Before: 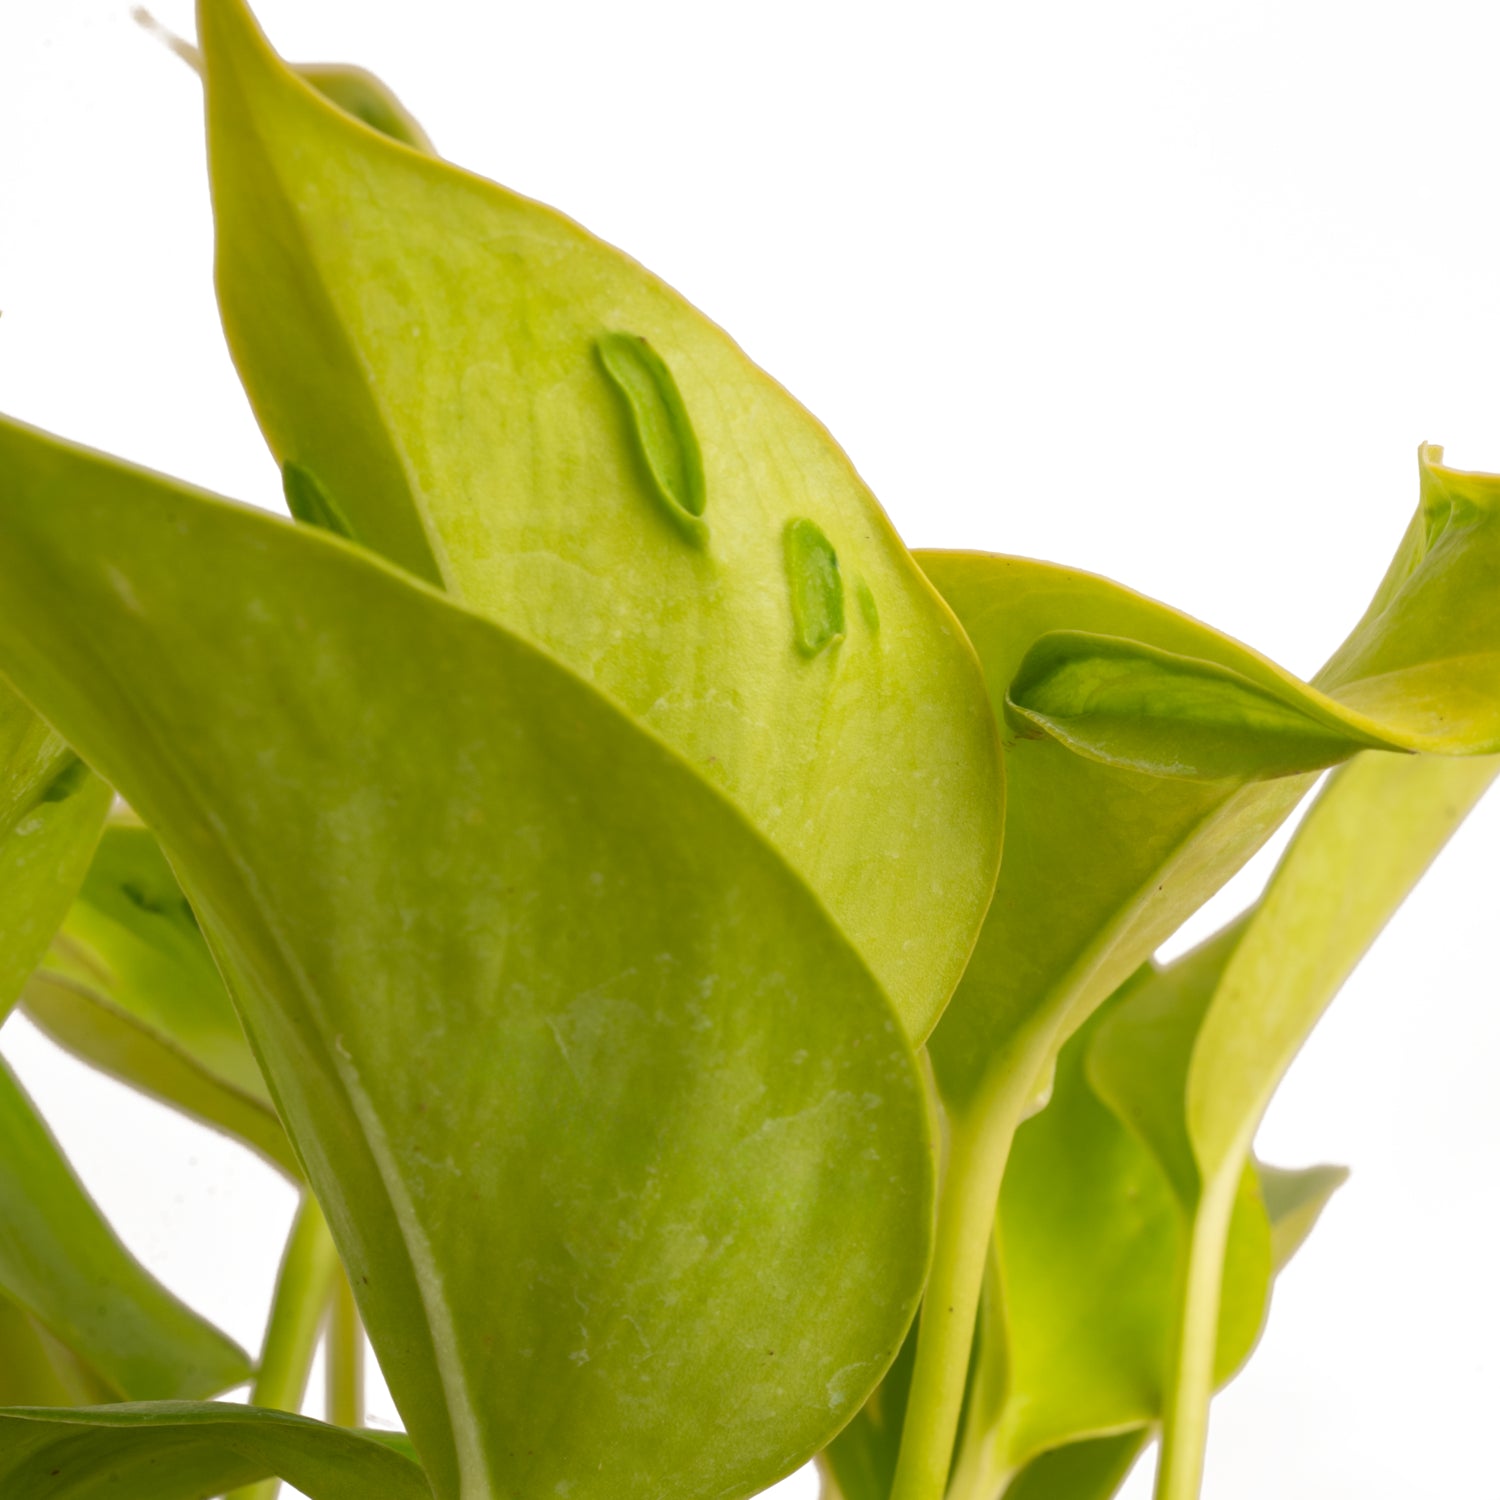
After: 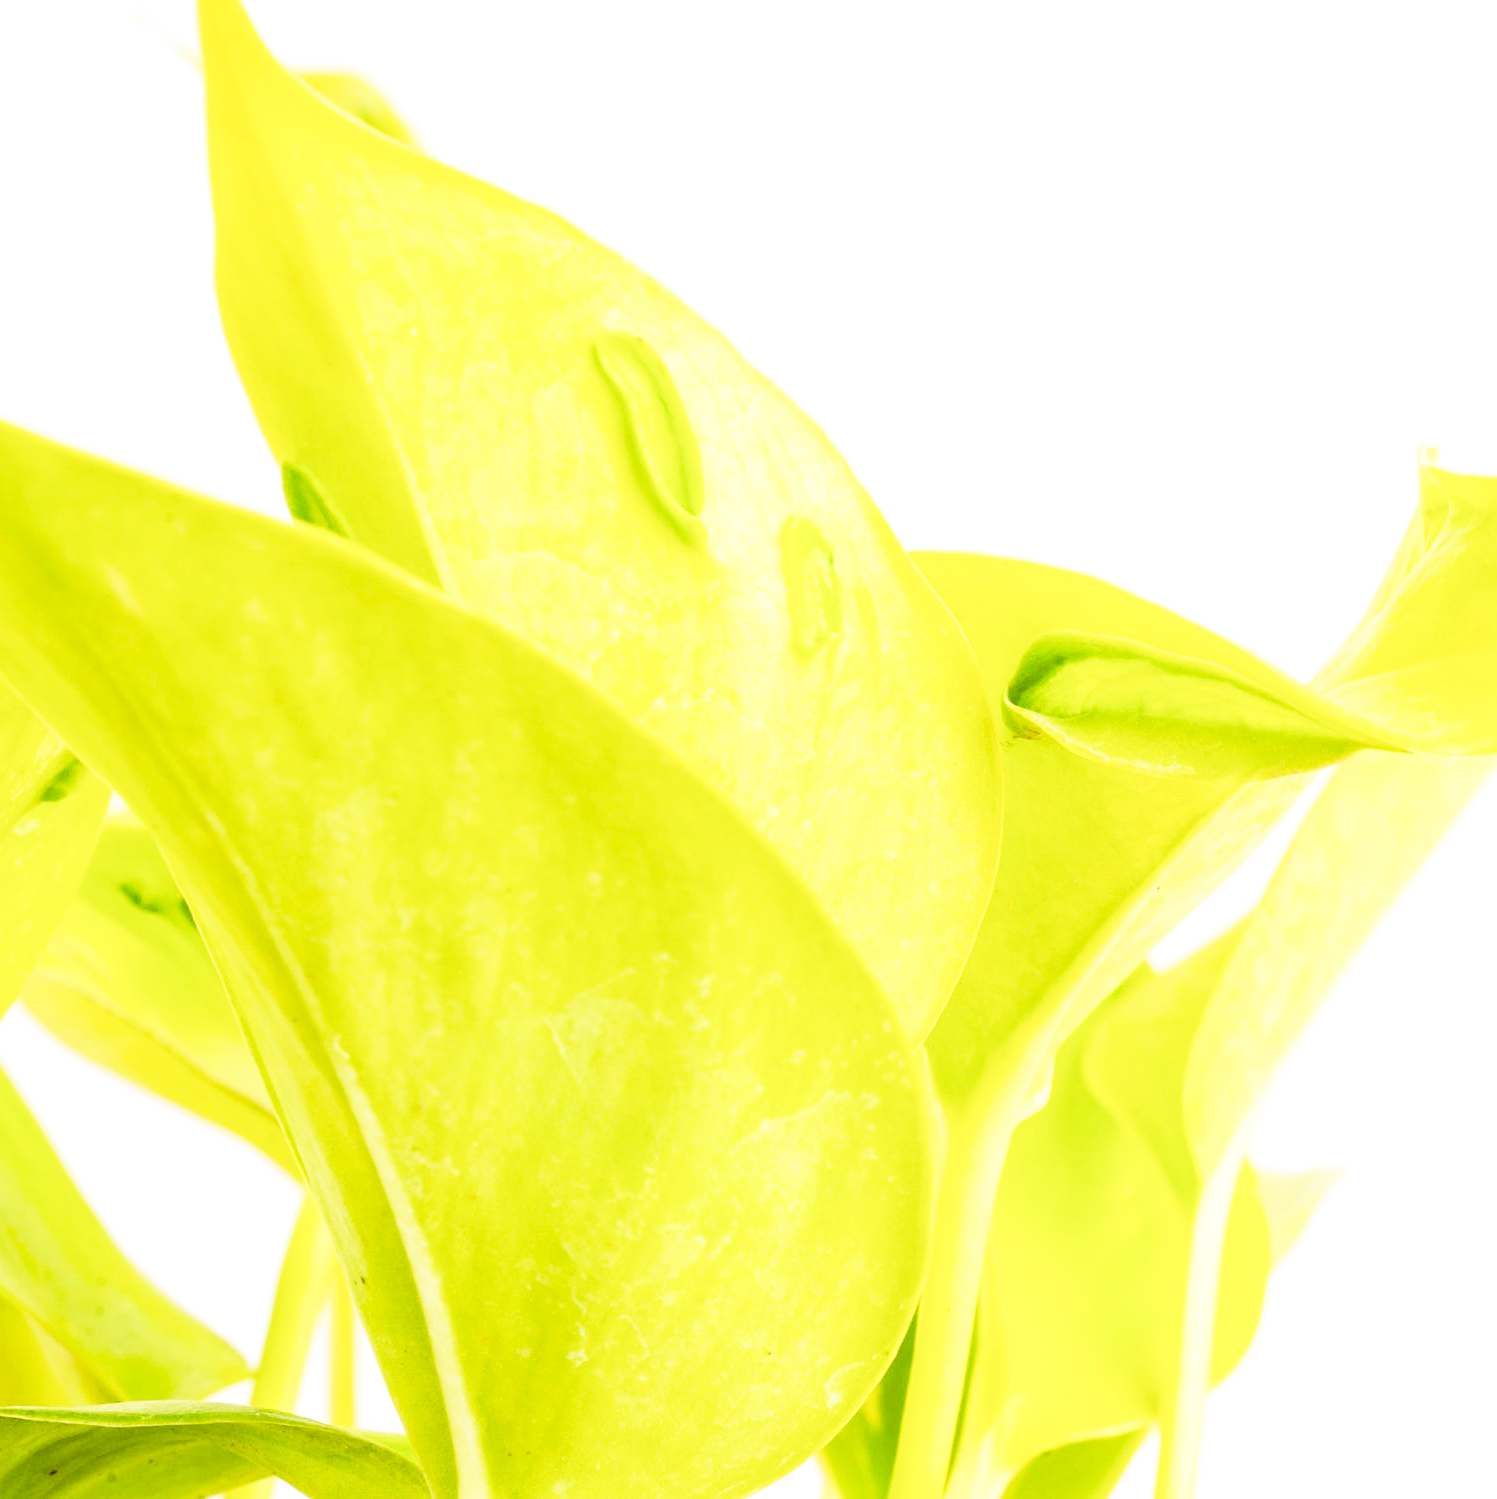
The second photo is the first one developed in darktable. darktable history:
haze removal: compatibility mode true, adaptive false
crop and rotate: left 0.156%, bottom 0.009%
tone equalizer: -7 EV 0.144 EV, -6 EV 0.627 EV, -5 EV 1.13 EV, -4 EV 1.32 EV, -3 EV 1.16 EV, -2 EV 0.6 EV, -1 EV 0.154 EV, edges refinement/feathering 500, mask exposure compensation -1.57 EV, preserve details no
base curve: curves: ch0 [(0, 0) (0.012, 0.01) (0.073, 0.168) (0.31, 0.711) (0.645, 0.957) (1, 1)], preserve colors none
sharpen: amount 0.218
